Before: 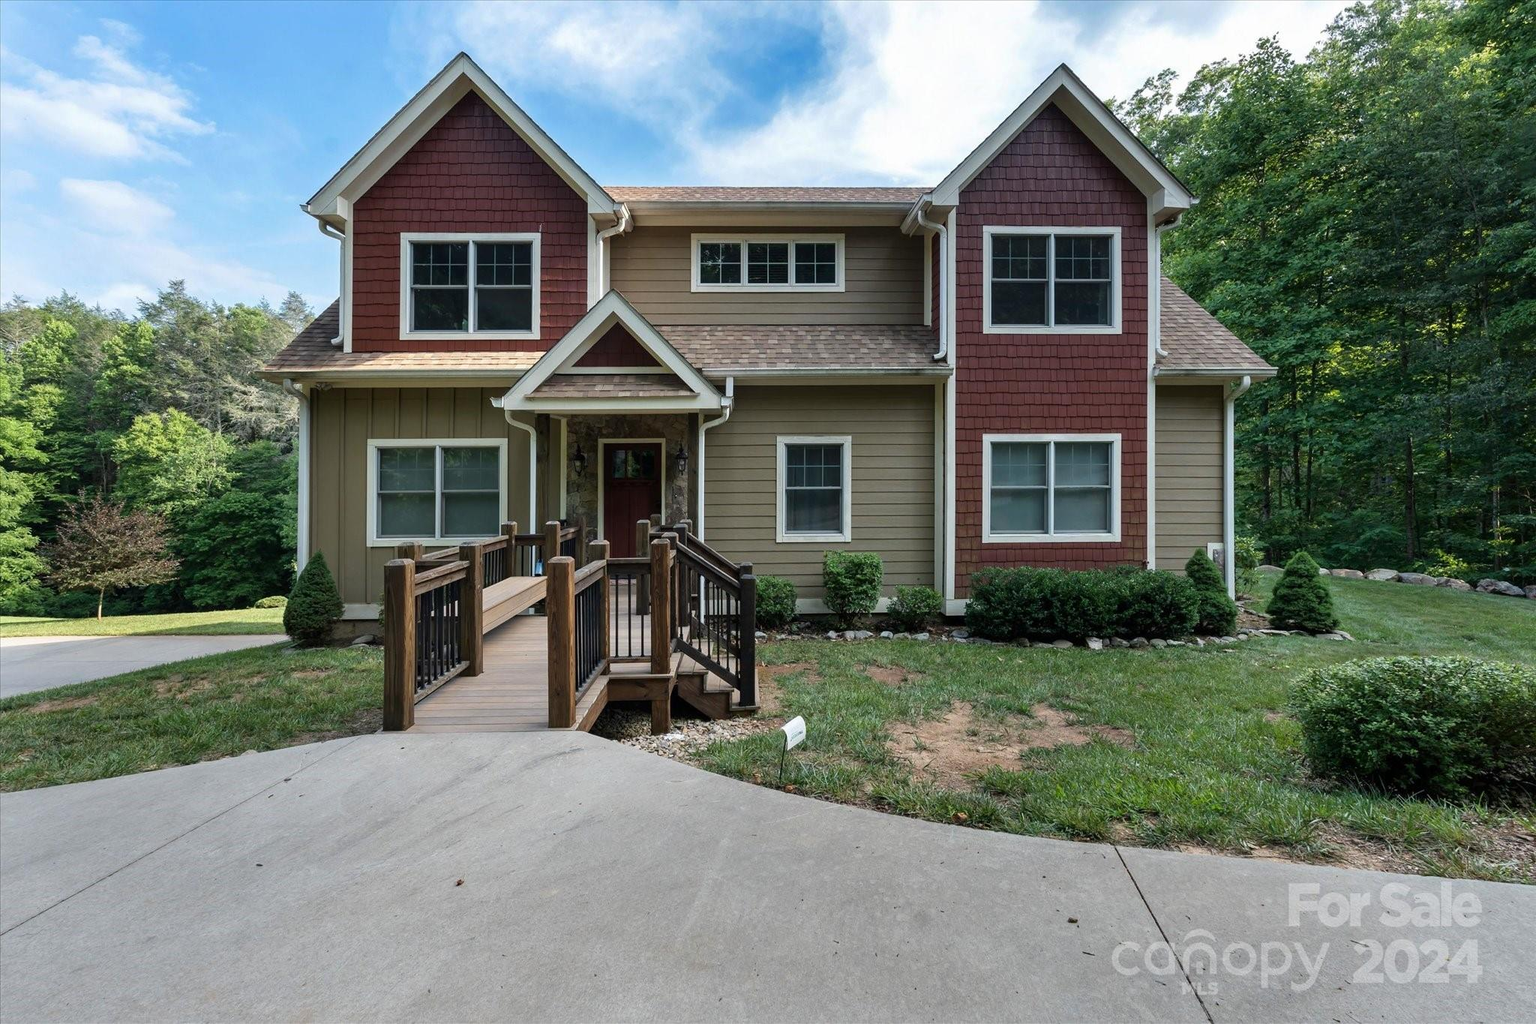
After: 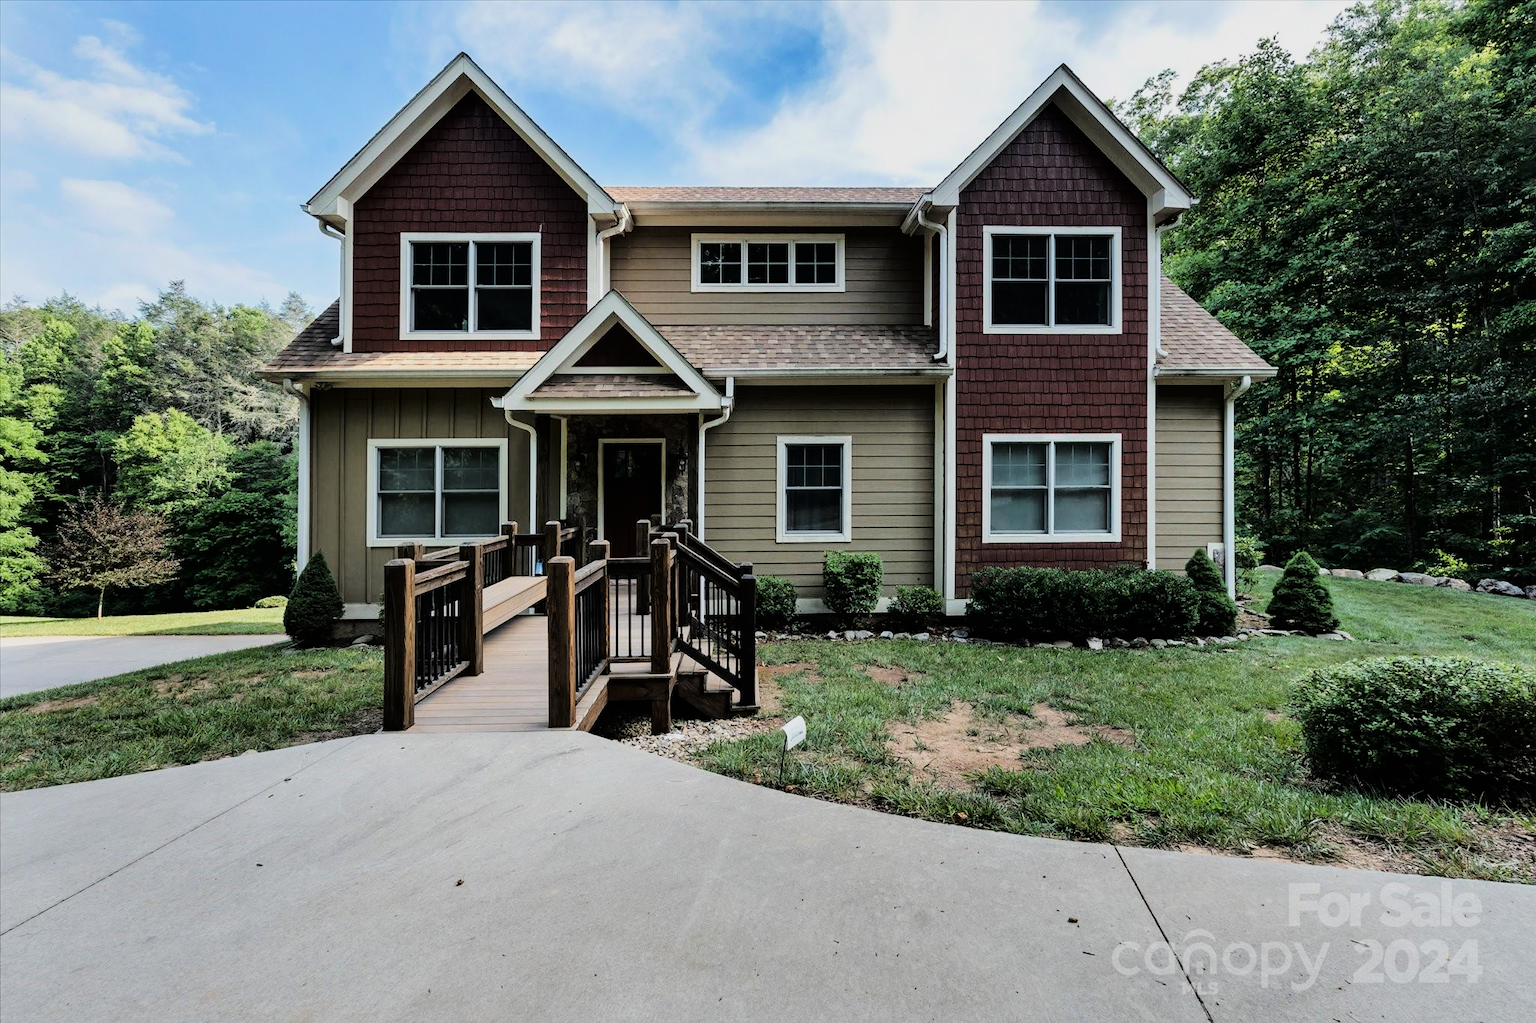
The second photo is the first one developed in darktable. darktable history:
shadows and highlights: radius 262.63, soften with gaussian
tone curve: curves: ch0 [(0, 0) (0.003, 0.003) (0.011, 0.005) (0.025, 0.008) (0.044, 0.012) (0.069, 0.02) (0.1, 0.031) (0.136, 0.047) (0.177, 0.088) (0.224, 0.141) (0.277, 0.222) (0.335, 0.32) (0.399, 0.422) (0.468, 0.523) (0.543, 0.621) (0.623, 0.715) (0.709, 0.796) (0.801, 0.88) (0.898, 0.962) (1, 1)], color space Lab, linked channels, preserve colors none
filmic rgb: black relative exposure -7.65 EV, white relative exposure 4.56 EV, hardness 3.61
